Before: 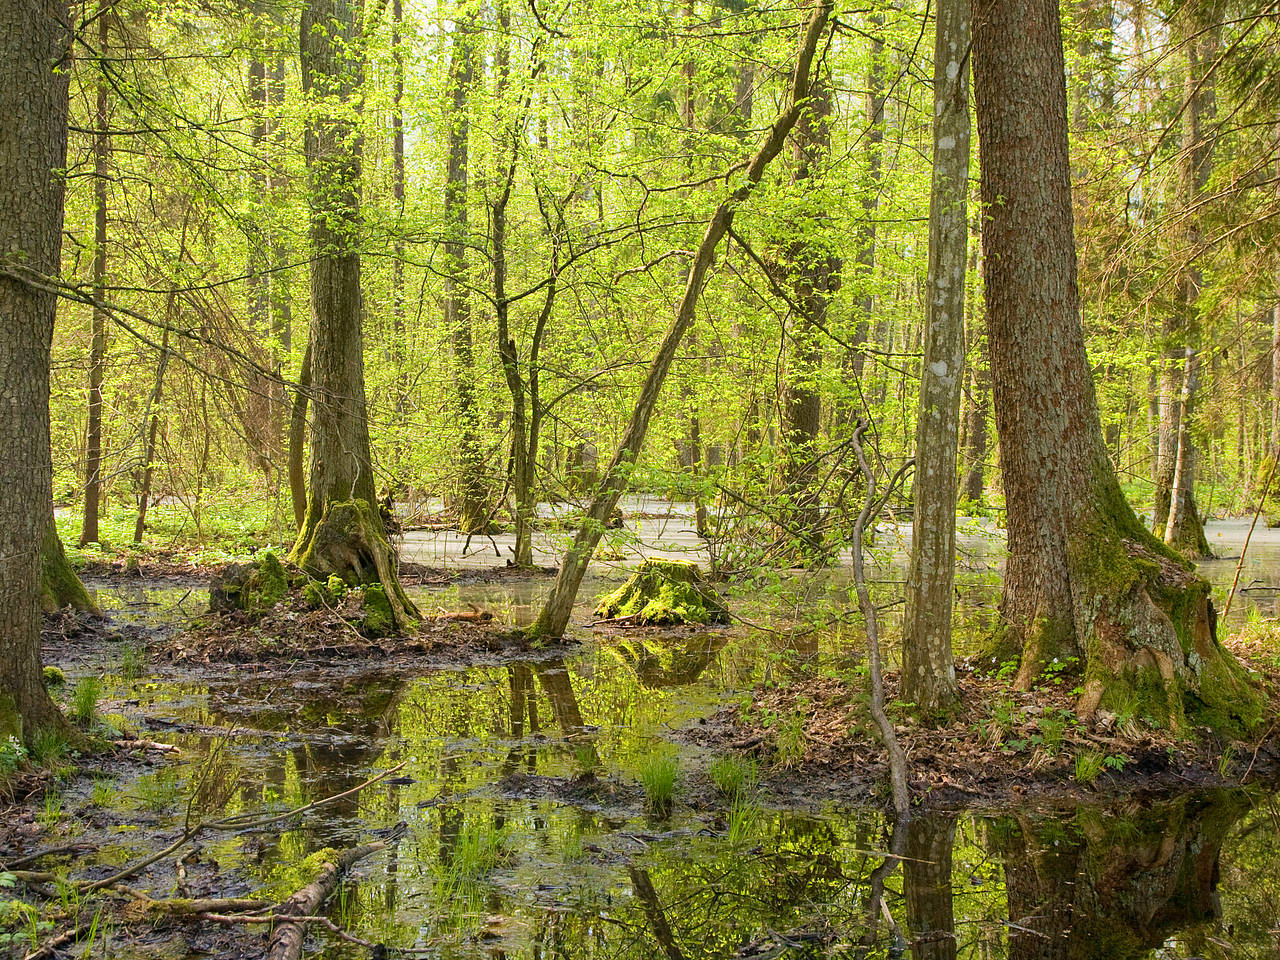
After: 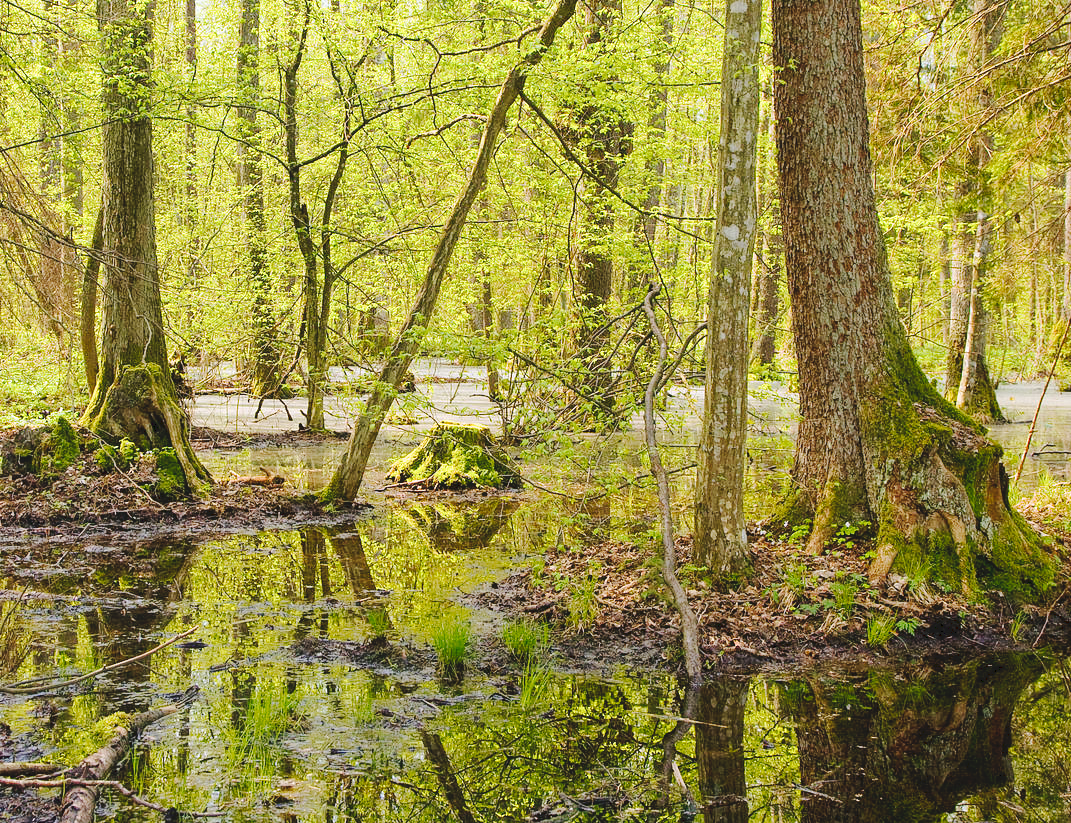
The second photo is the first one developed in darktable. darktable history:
crop: left 16.315%, top 14.246%
exposure: compensate highlight preservation false
white balance: red 1.009, blue 1.027
local contrast: mode bilateral grid, contrast 100, coarseness 100, detail 94%, midtone range 0.2
tone curve: curves: ch0 [(0, 0) (0.003, 0.076) (0.011, 0.081) (0.025, 0.084) (0.044, 0.092) (0.069, 0.1) (0.1, 0.117) (0.136, 0.144) (0.177, 0.186) (0.224, 0.237) (0.277, 0.306) (0.335, 0.39) (0.399, 0.494) (0.468, 0.574) (0.543, 0.666) (0.623, 0.722) (0.709, 0.79) (0.801, 0.855) (0.898, 0.926) (1, 1)], preserve colors none
